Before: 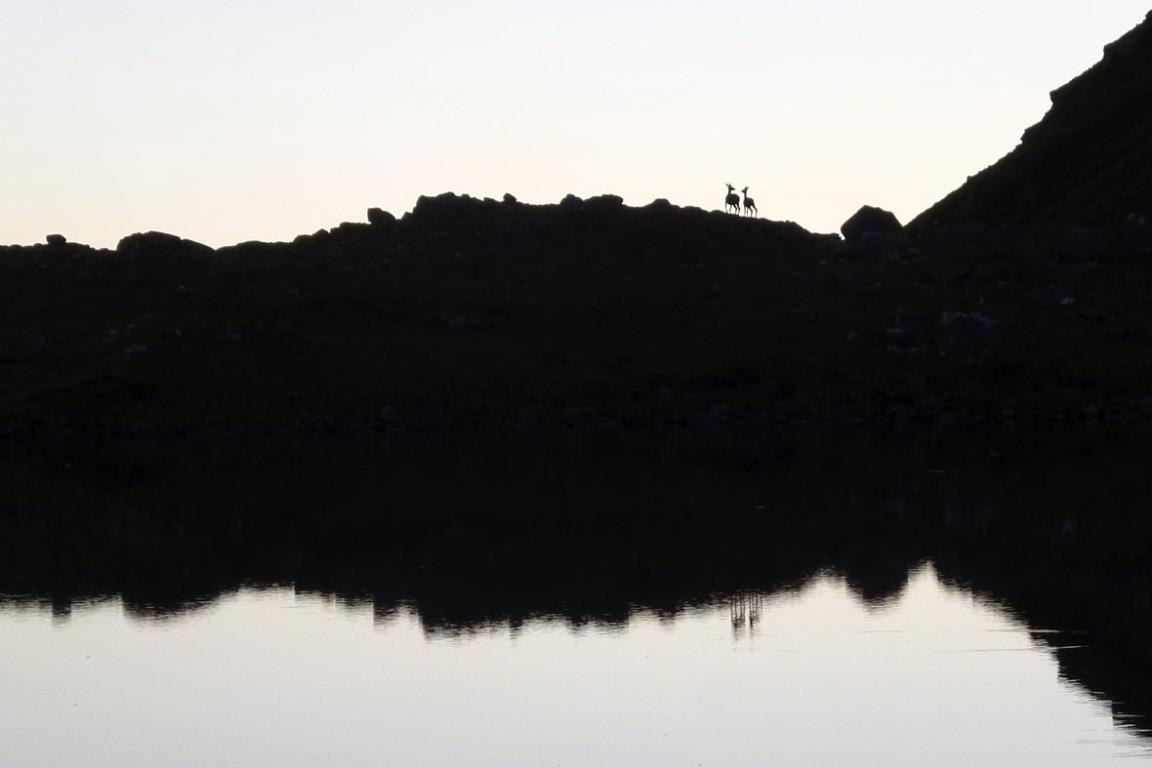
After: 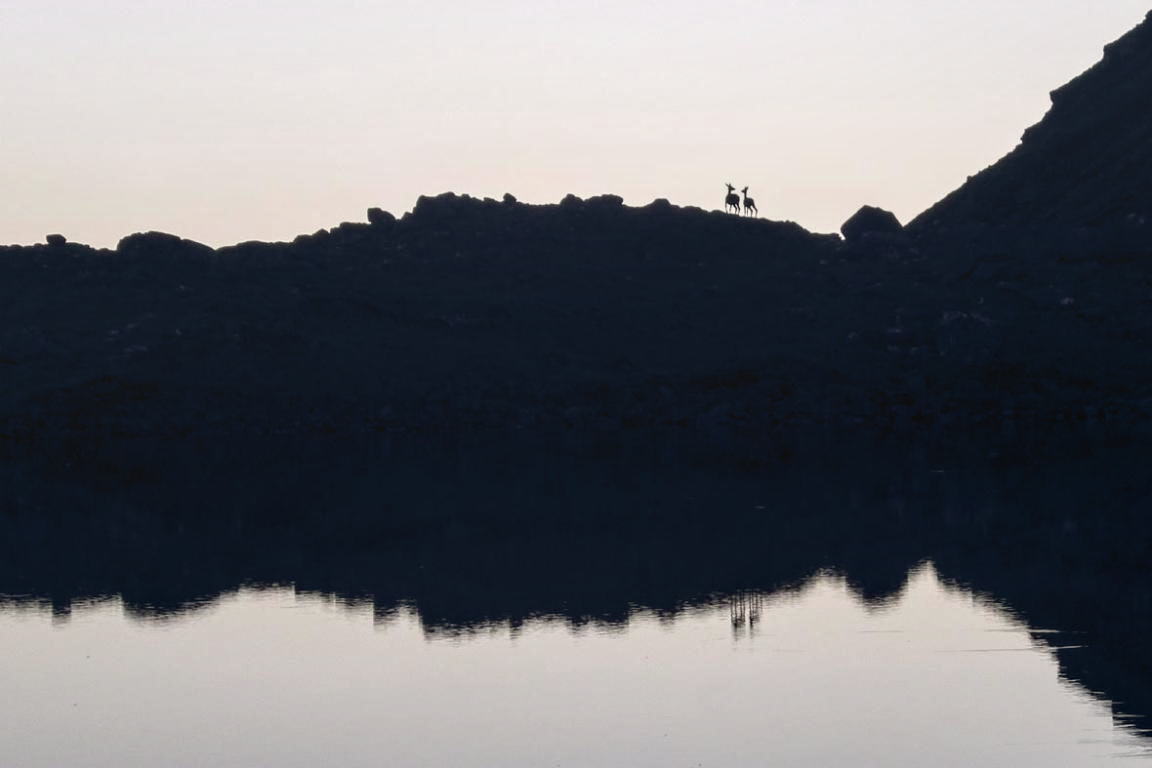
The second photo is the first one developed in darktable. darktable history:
local contrast: on, module defaults
color contrast: blue-yellow contrast 0.7
color balance rgb: shadows lift › hue 87.51°, highlights gain › chroma 0.68%, highlights gain › hue 55.1°, global offset › chroma 0.13%, global offset › hue 253.66°, linear chroma grading › global chroma 0.5%, perceptual saturation grading › global saturation 16.38%
